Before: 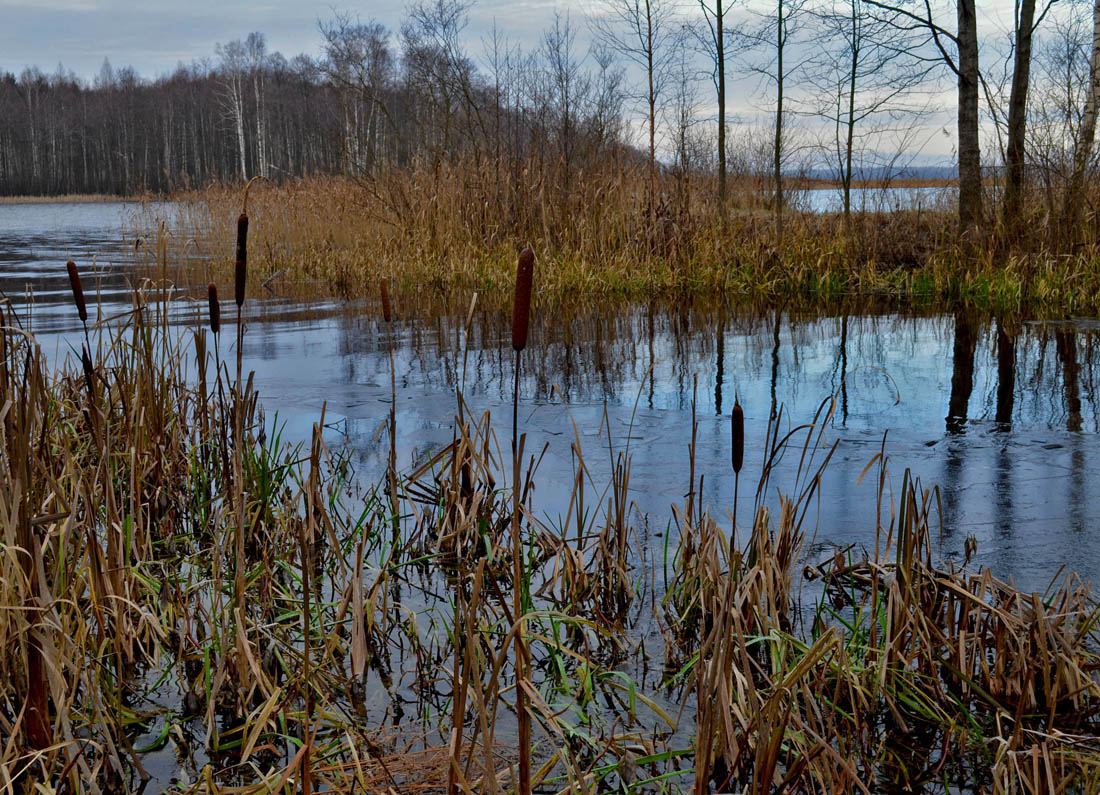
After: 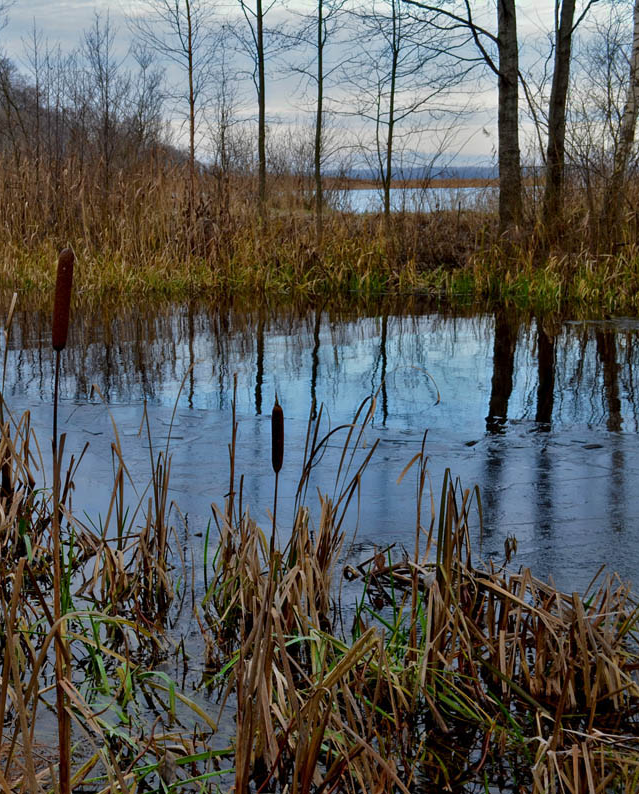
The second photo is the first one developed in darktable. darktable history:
crop: left 41.848%
